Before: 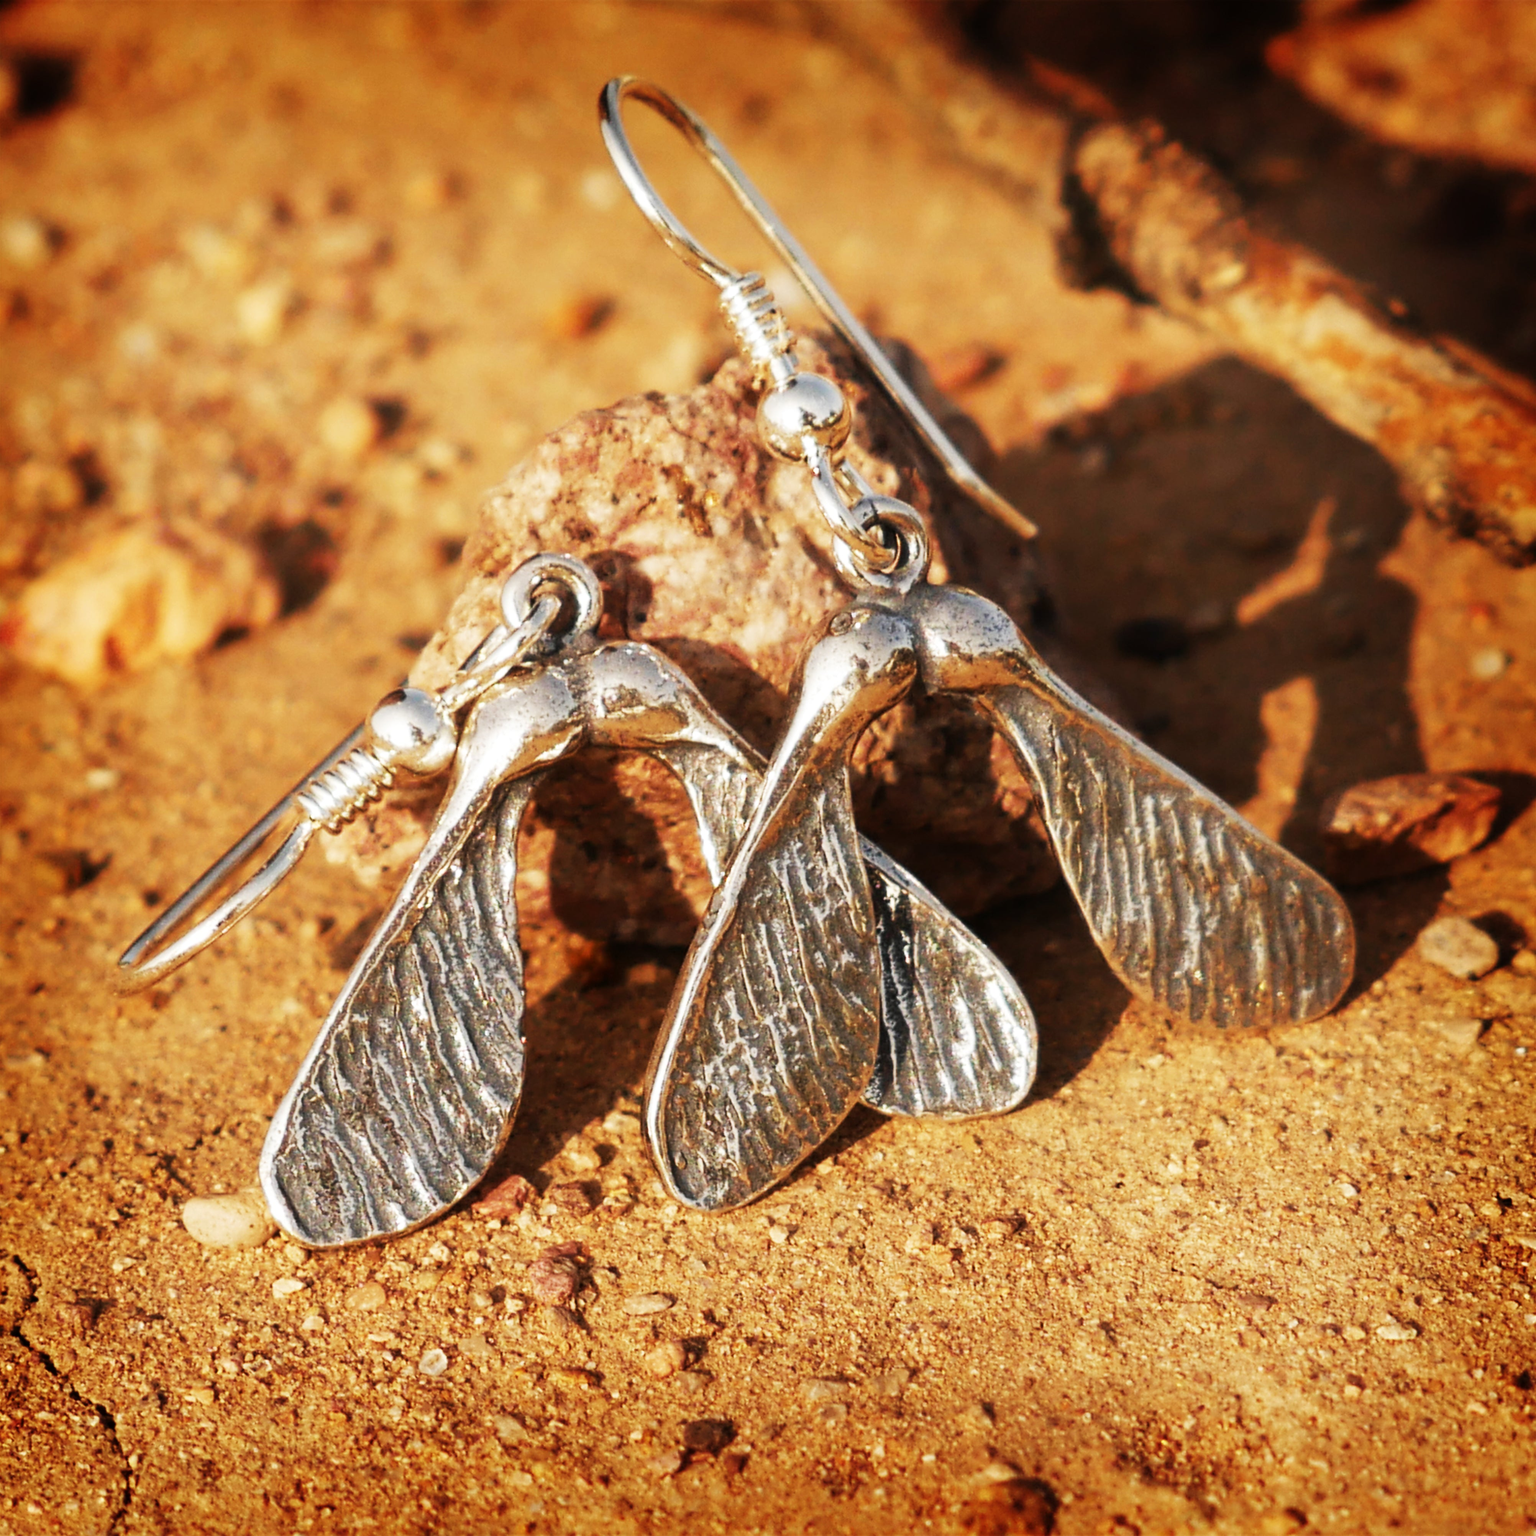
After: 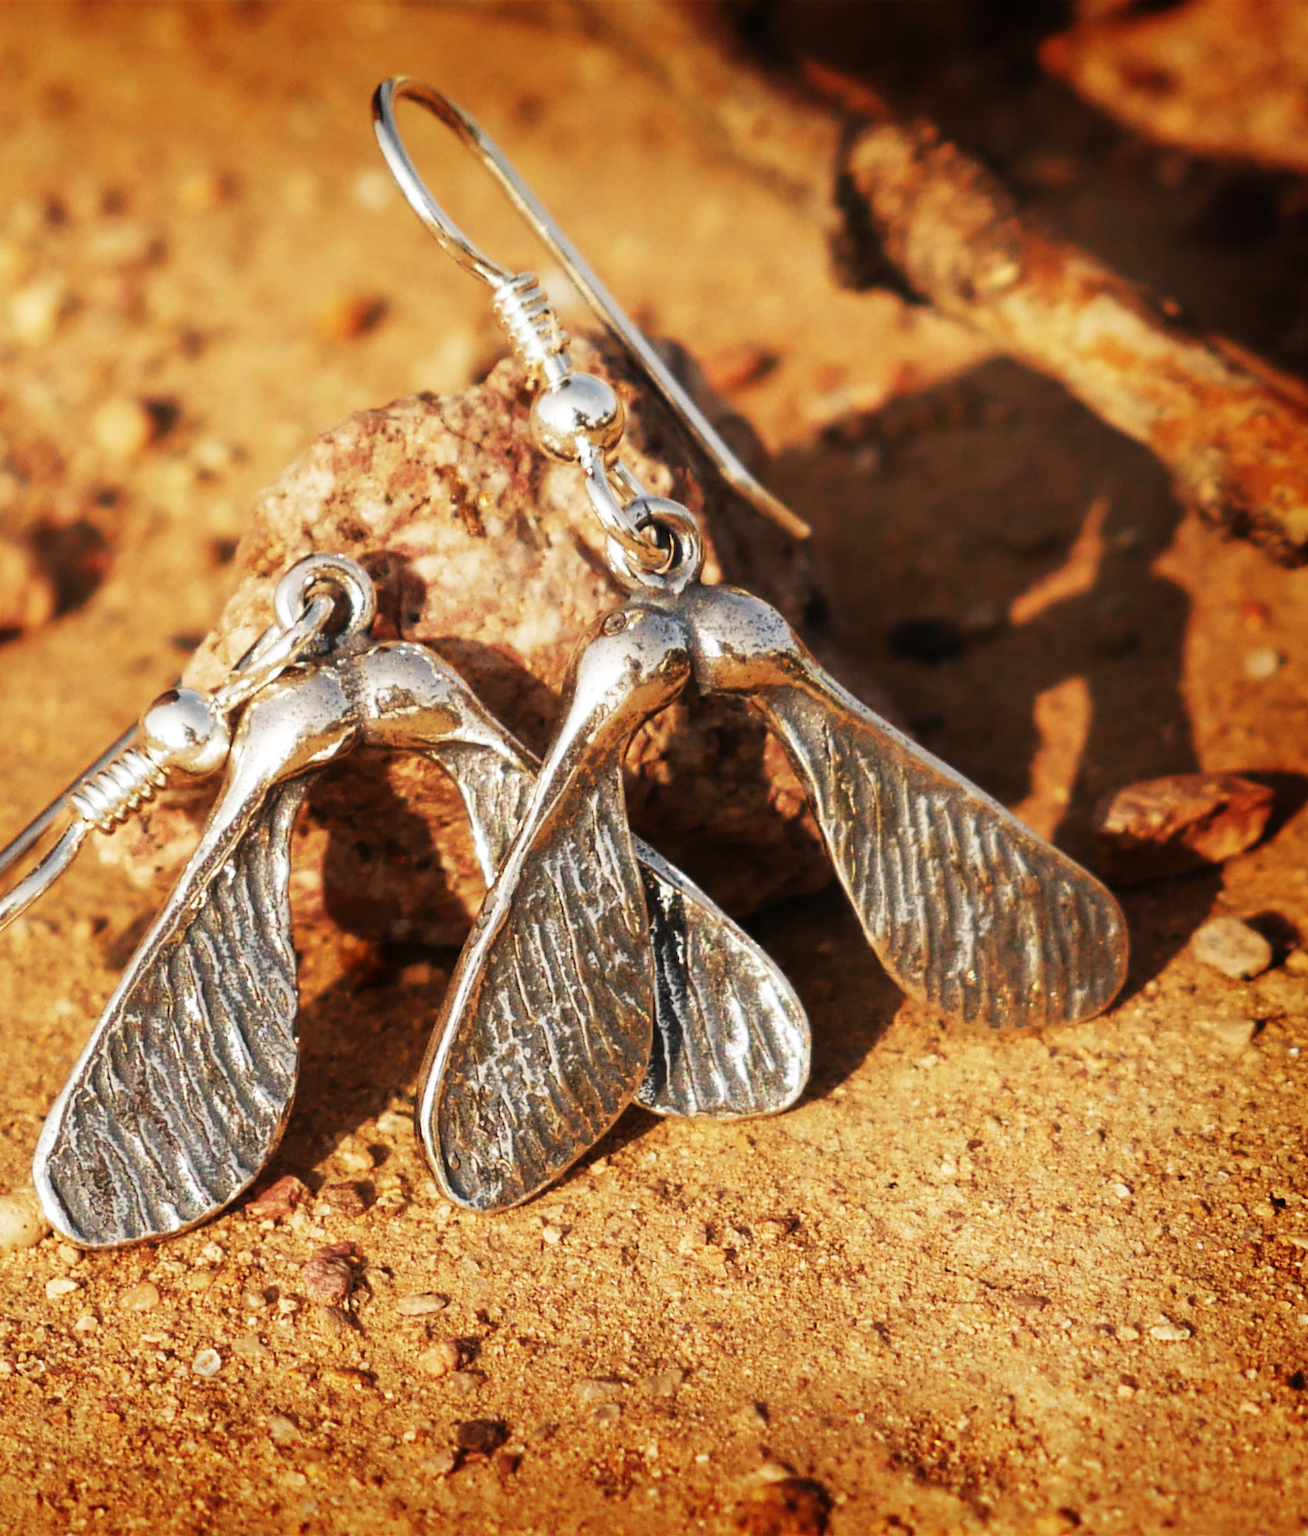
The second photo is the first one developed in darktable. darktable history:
crop and rotate: left 14.774%
